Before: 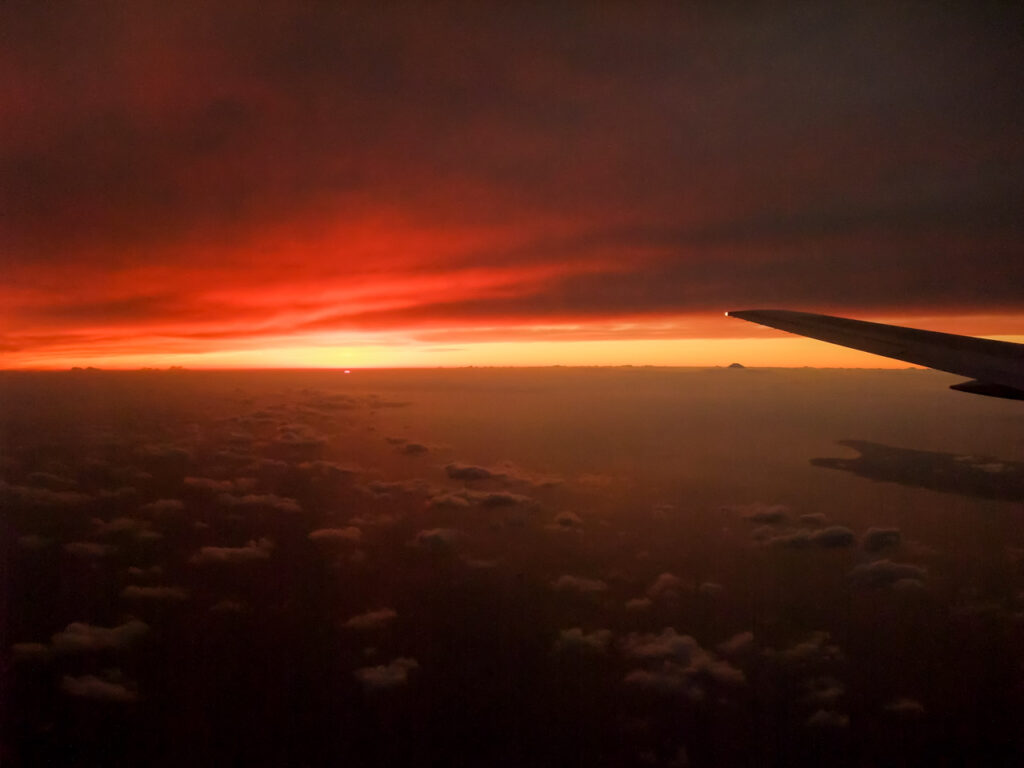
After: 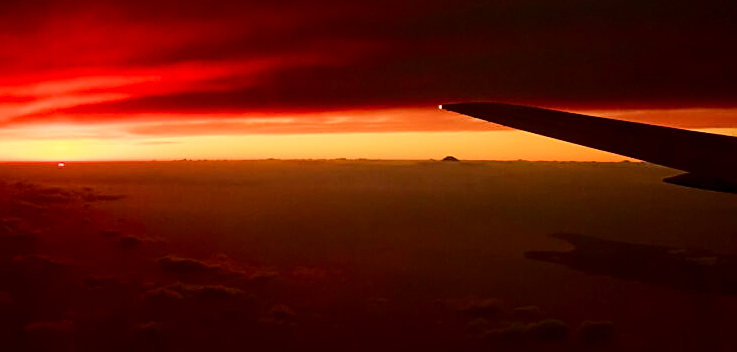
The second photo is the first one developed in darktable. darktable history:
crop and rotate: left 27.938%, top 27.046%, bottom 27.046%
contrast brightness saturation: contrast 0.24, brightness -0.24, saturation 0.14
base curve: curves: ch0 [(0, 0) (0.262, 0.32) (0.722, 0.705) (1, 1)]
sharpen: on, module defaults
